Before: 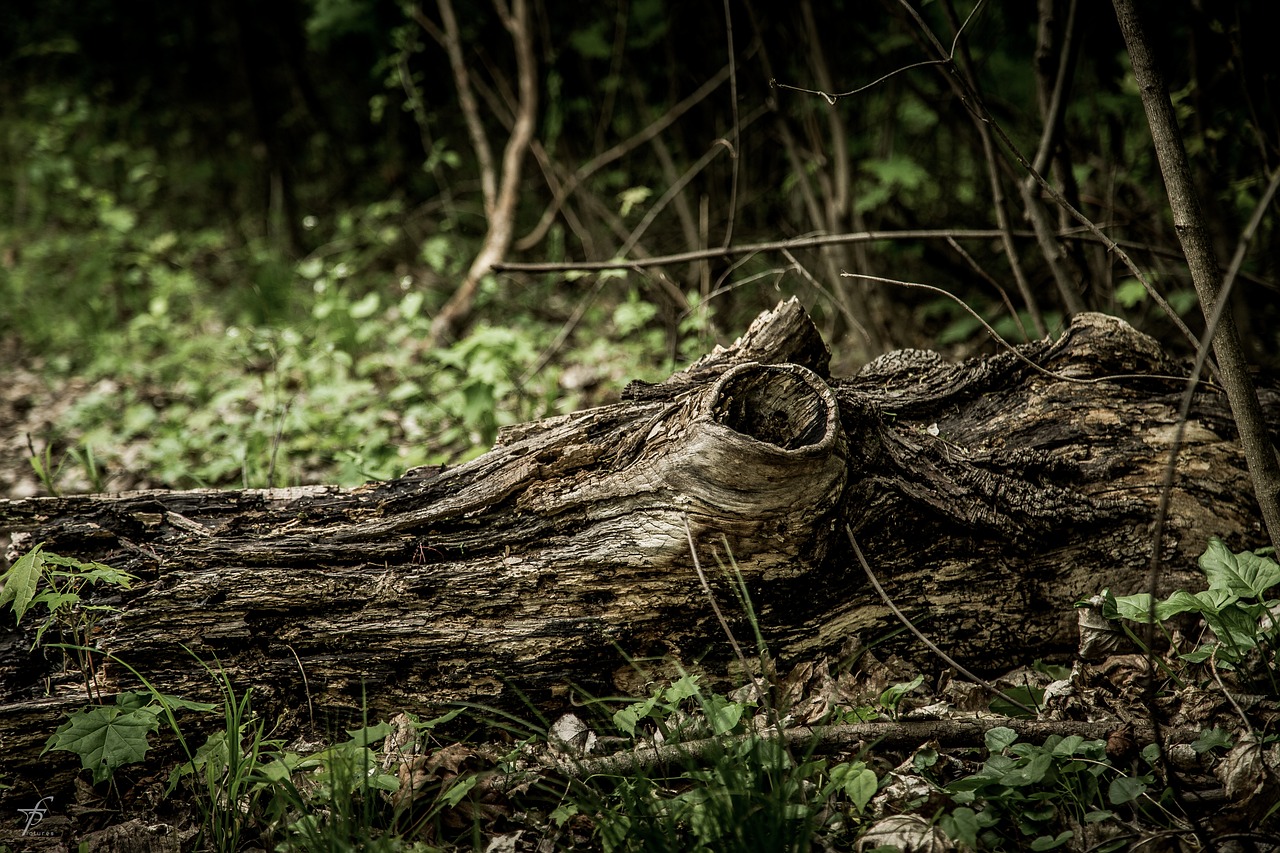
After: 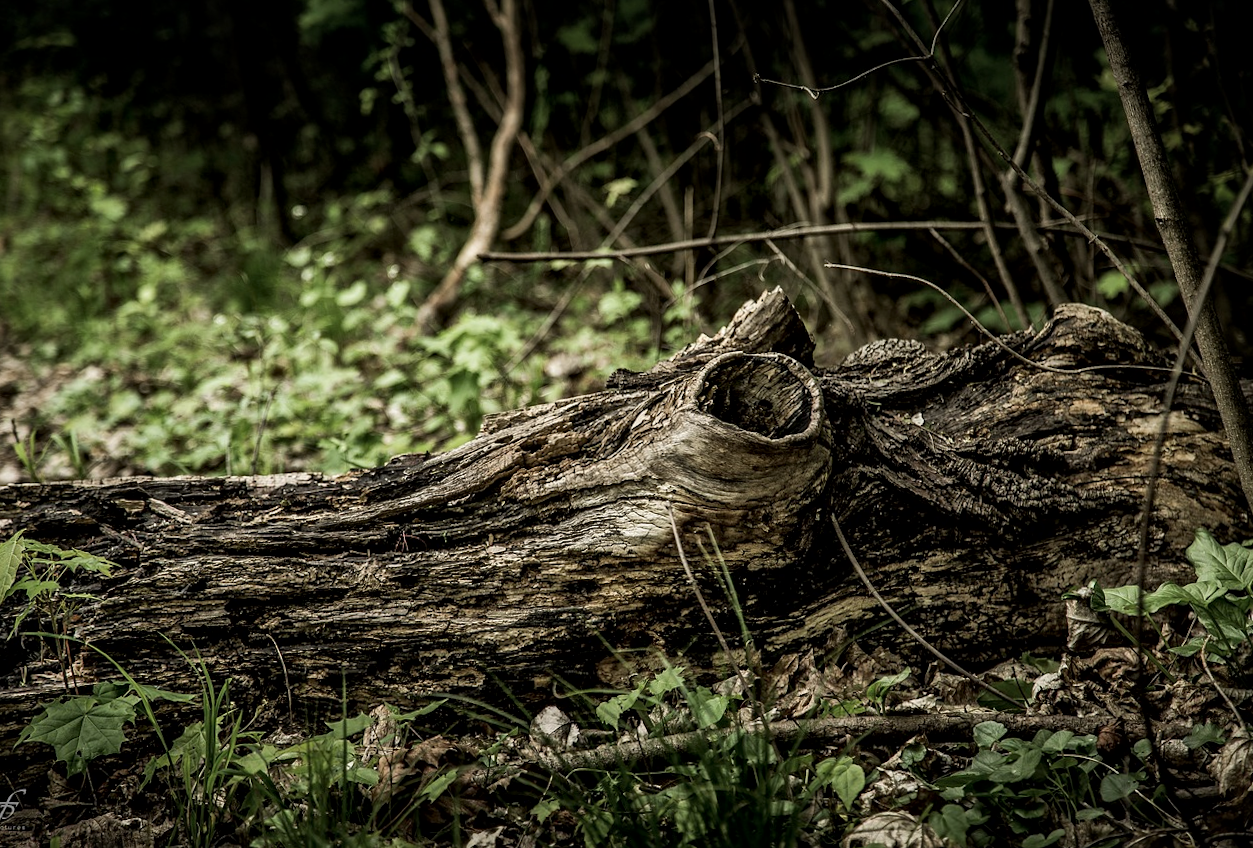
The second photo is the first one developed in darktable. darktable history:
rotate and perspective: rotation 0.226°, lens shift (vertical) -0.042, crop left 0.023, crop right 0.982, crop top 0.006, crop bottom 0.994
levels: levels [0, 0.51, 1]
local contrast: mode bilateral grid, contrast 20, coarseness 50, detail 132%, midtone range 0.2
